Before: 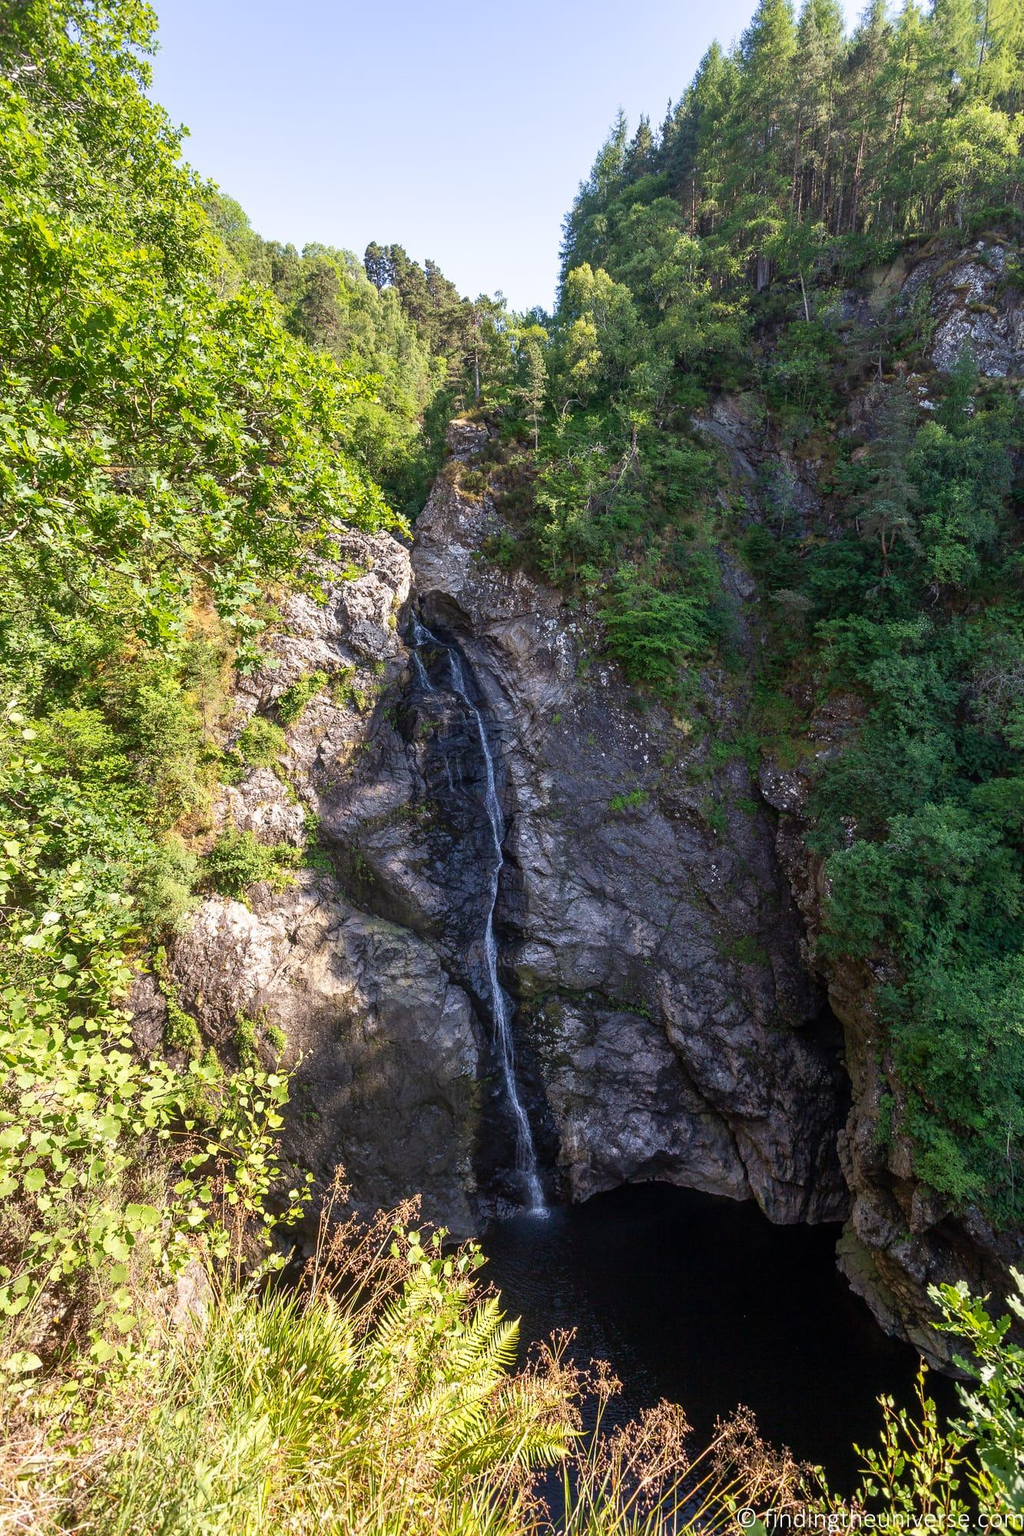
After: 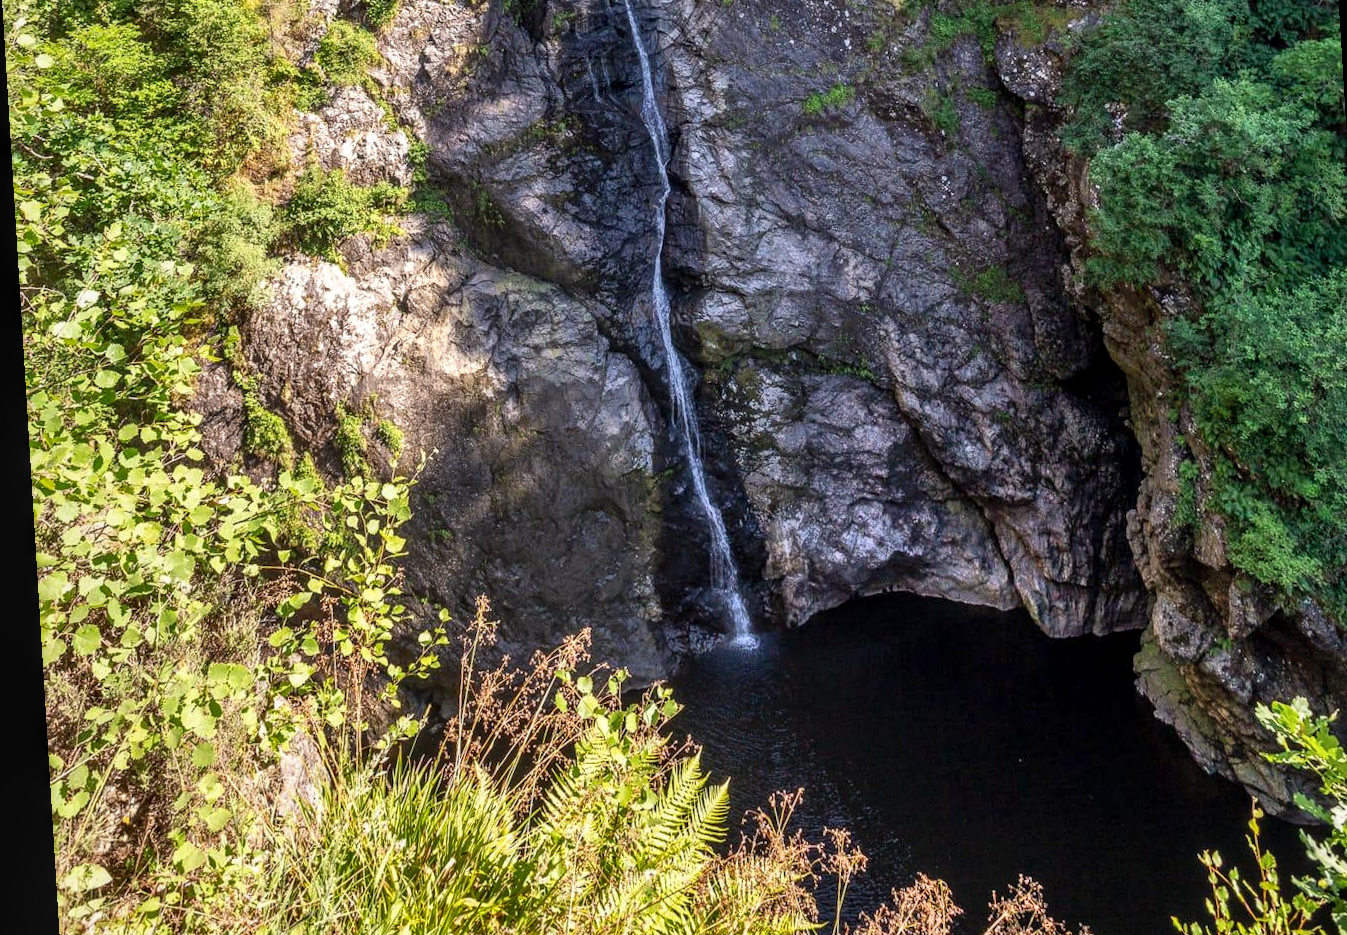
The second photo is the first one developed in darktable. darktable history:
shadows and highlights: soften with gaussian
local contrast: on, module defaults
crop and rotate: top 46.237%
rotate and perspective: rotation -3.52°, crop left 0.036, crop right 0.964, crop top 0.081, crop bottom 0.919
